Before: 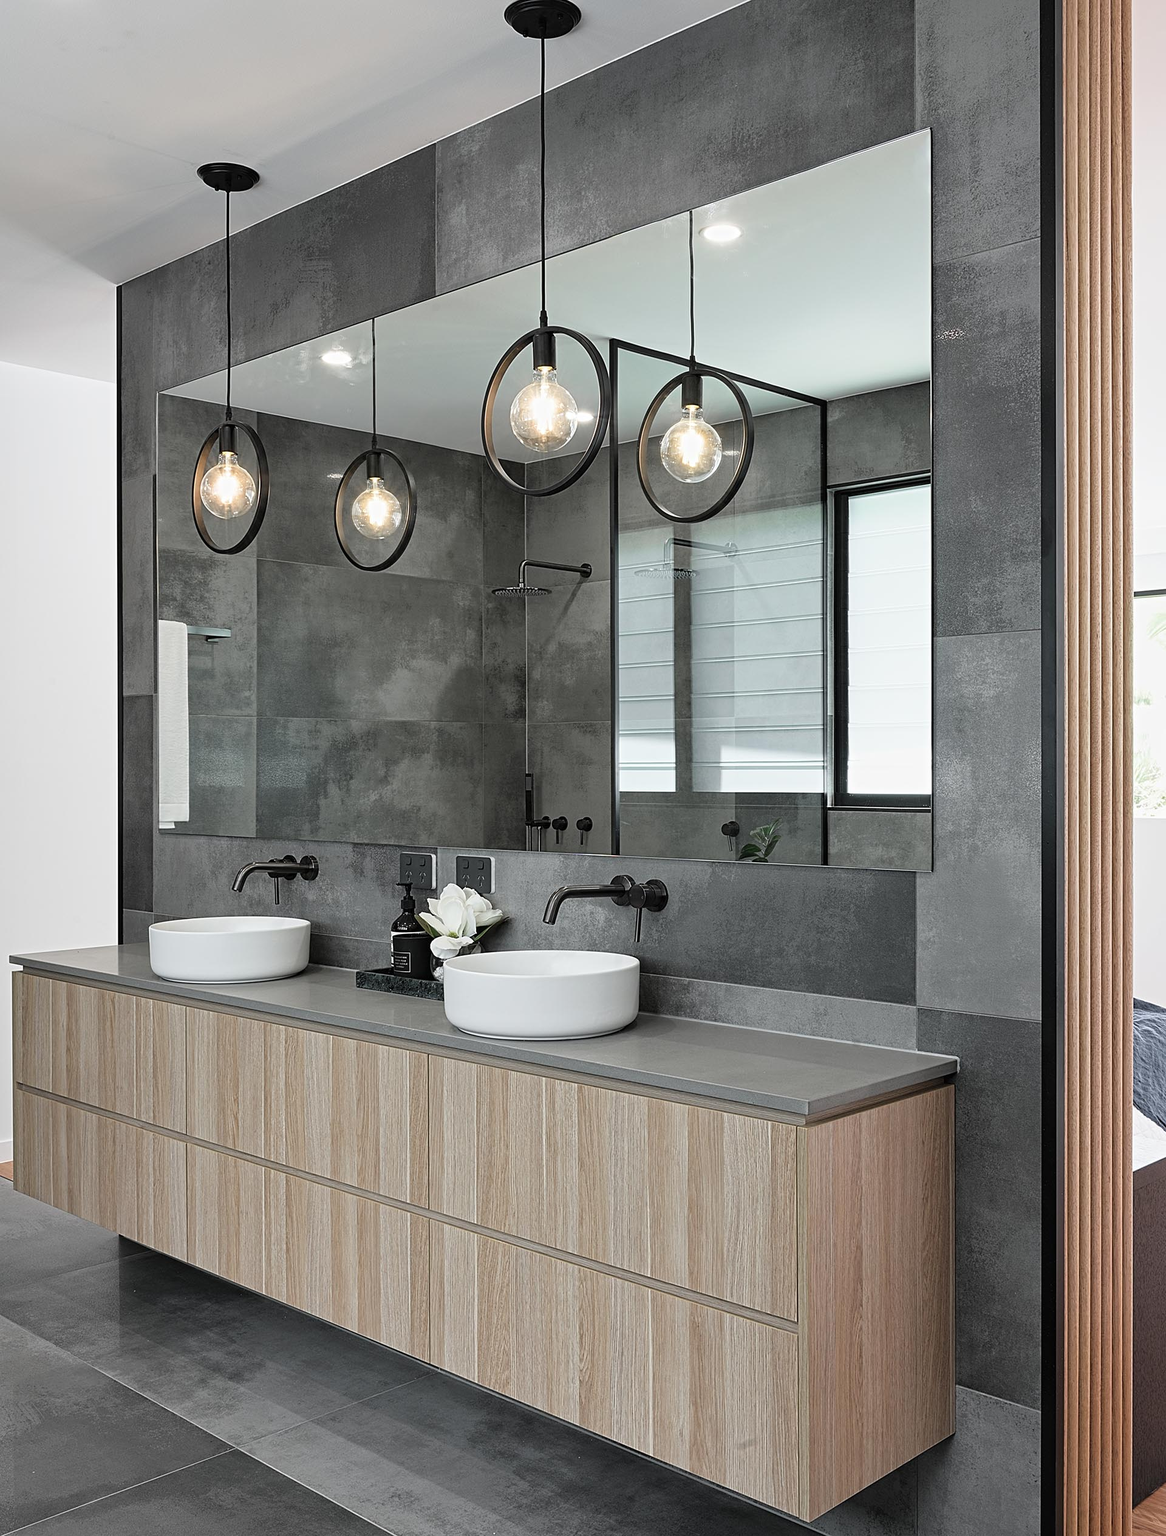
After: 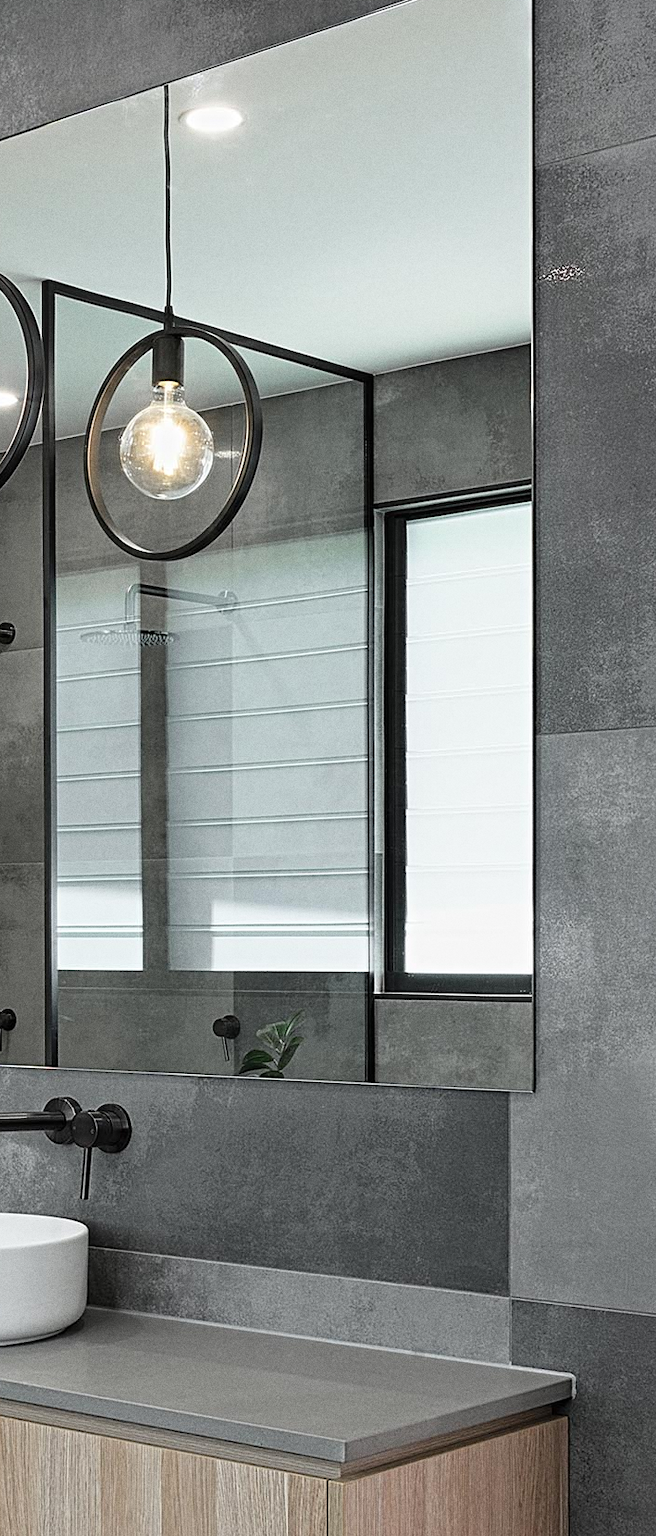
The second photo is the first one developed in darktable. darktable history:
crop and rotate: left 49.936%, top 10.094%, right 13.136%, bottom 24.256%
grain: coarseness 0.09 ISO
